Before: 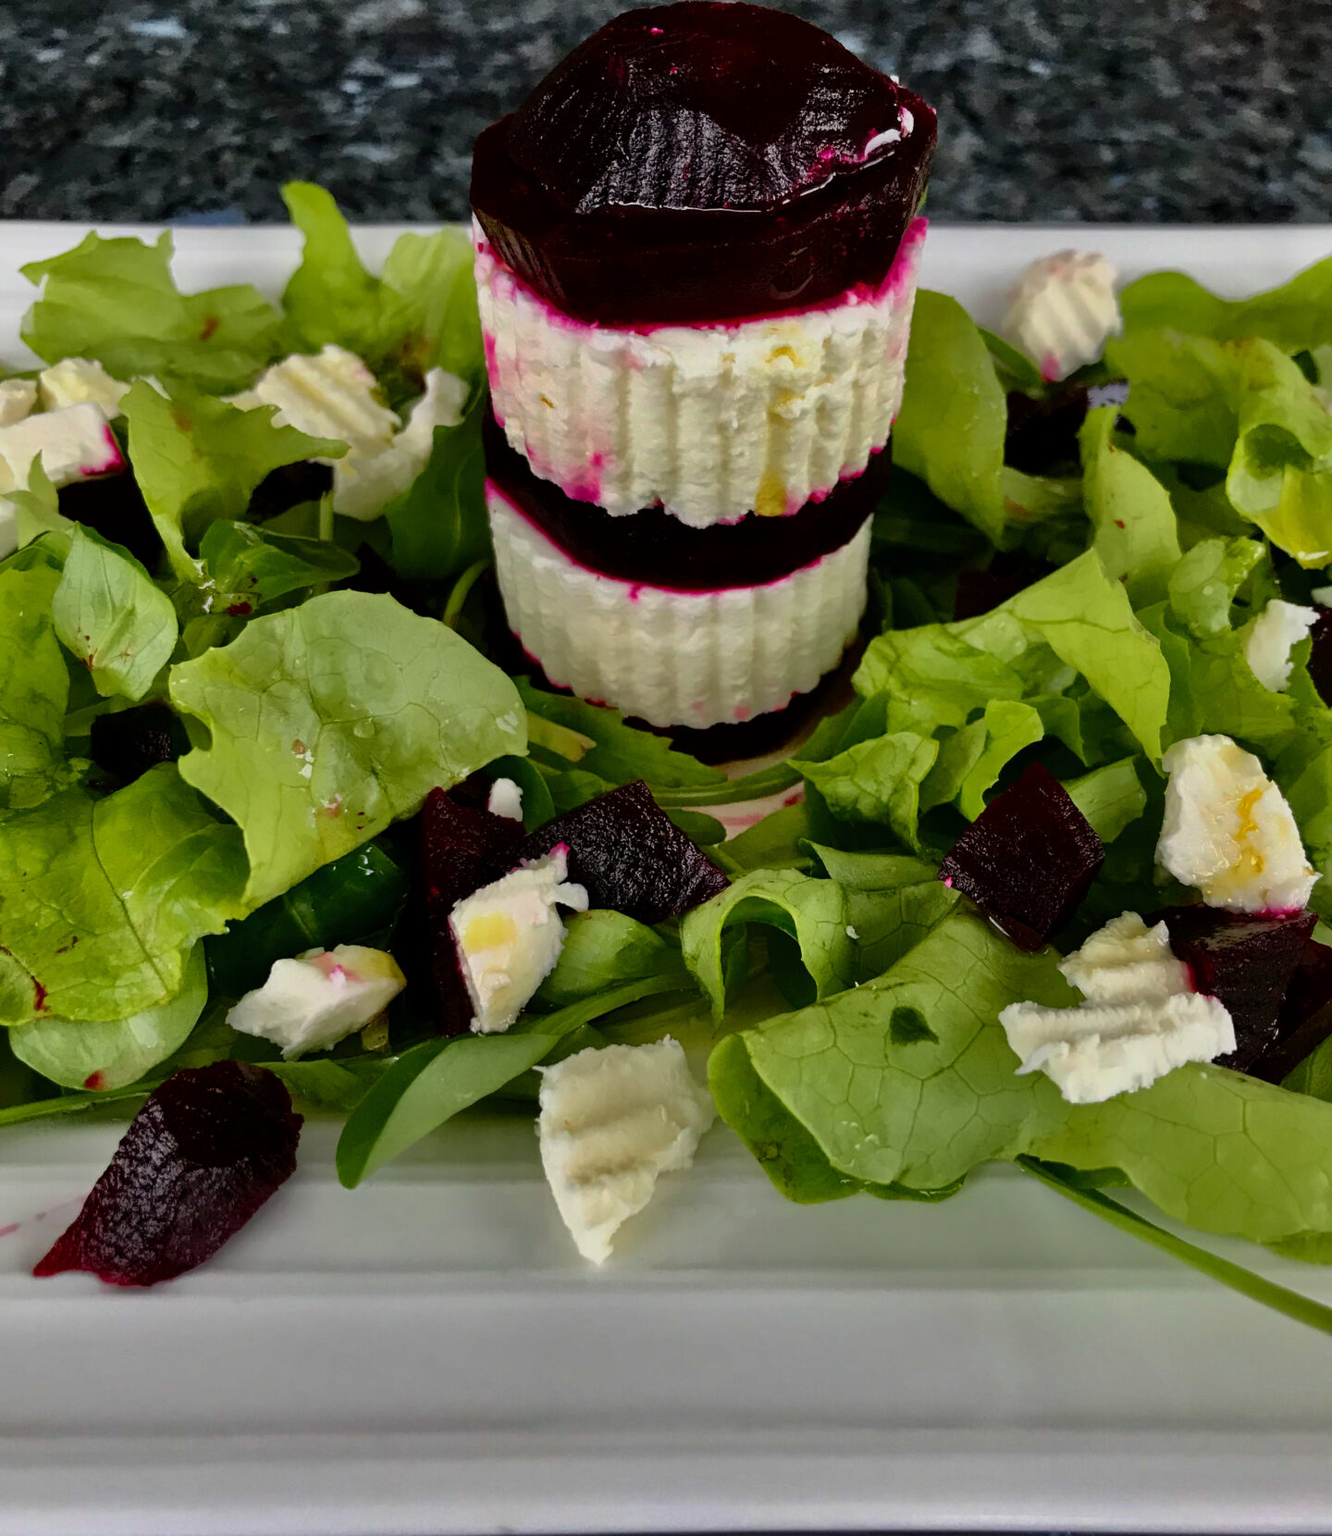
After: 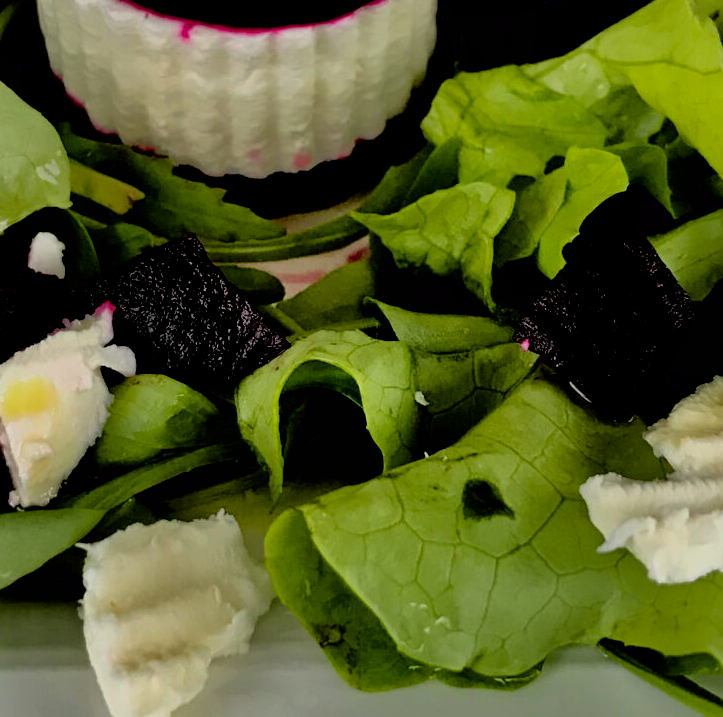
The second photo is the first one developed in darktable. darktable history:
filmic rgb: black relative exposure -3.93 EV, white relative exposure 3.16 EV, hardness 2.87, color science v6 (2022)
crop: left 34.78%, top 36.736%, right 14.998%, bottom 20.041%
